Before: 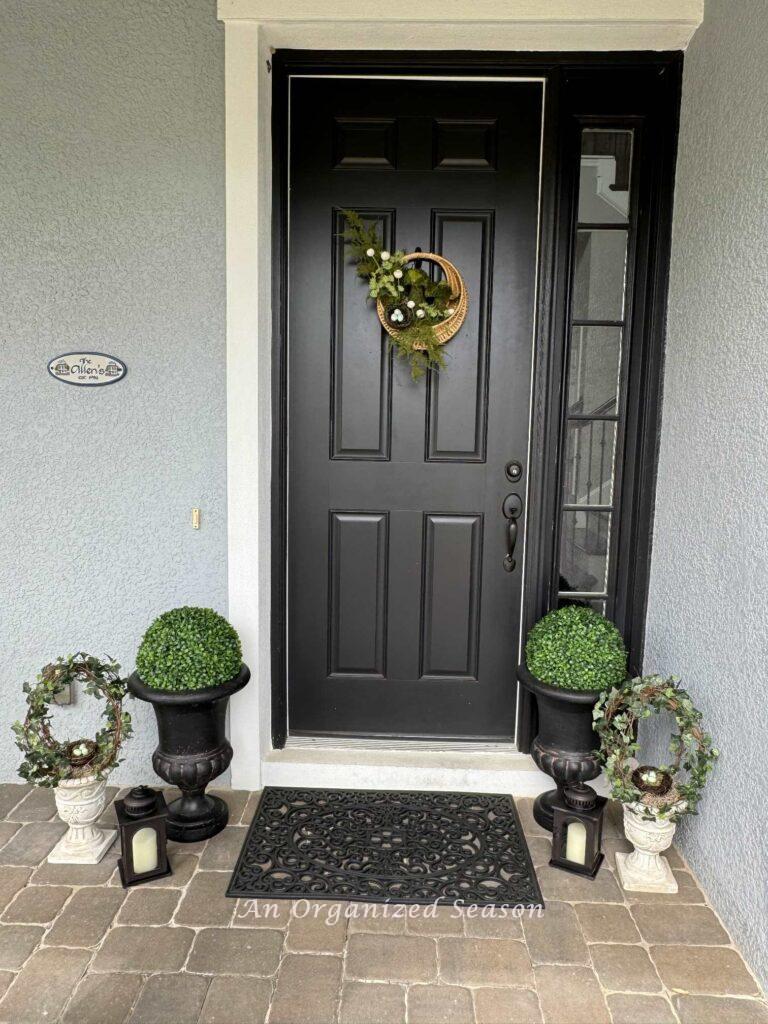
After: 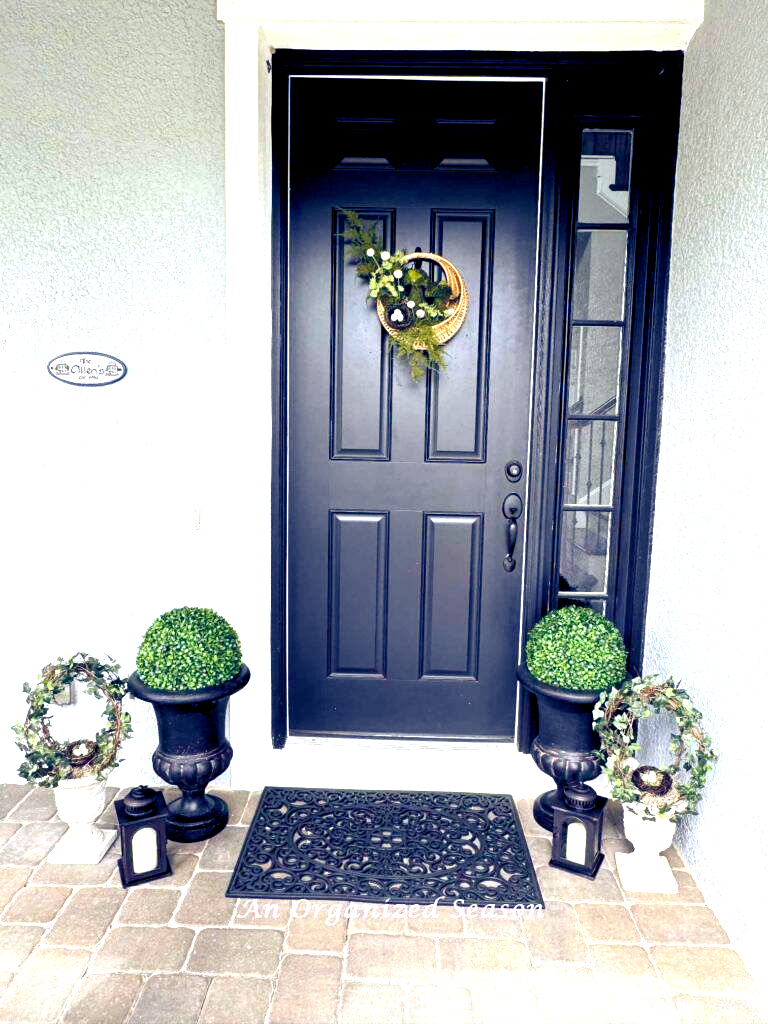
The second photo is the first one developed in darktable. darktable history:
exposure: black level correction 0.001, exposure 1.129 EV, compensate exposure bias true, compensate highlight preservation false
color balance rgb: shadows lift › luminance -41.13%, shadows lift › chroma 14.13%, shadows lift › hue 260°, power › luminance -3.76%, power › chroma 0.56%, power › hue 40.37°, highlights gain › luminance 16.81%, highlights gain › chroma 2.94%, highlights gain › hue 260°, global offset › luminance -0.29%, global offset › chroma 0.31%, global offset › hue 260°, perceptual saturation grading › global saturation 20%, perceptual saturation grading › highlights -13.92%, perceptual saturation grading › shadows 50%
